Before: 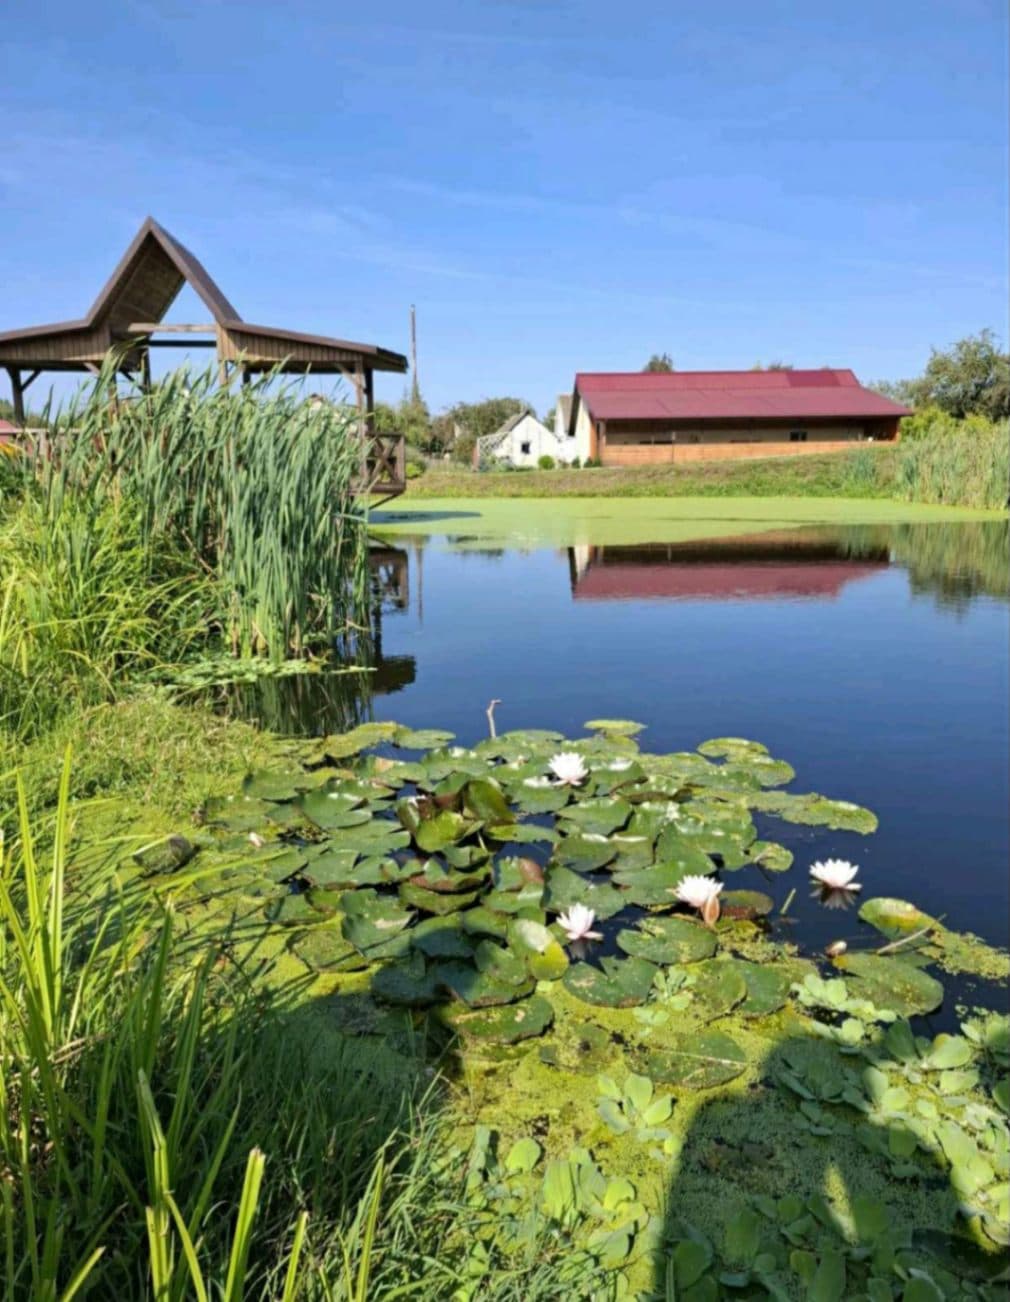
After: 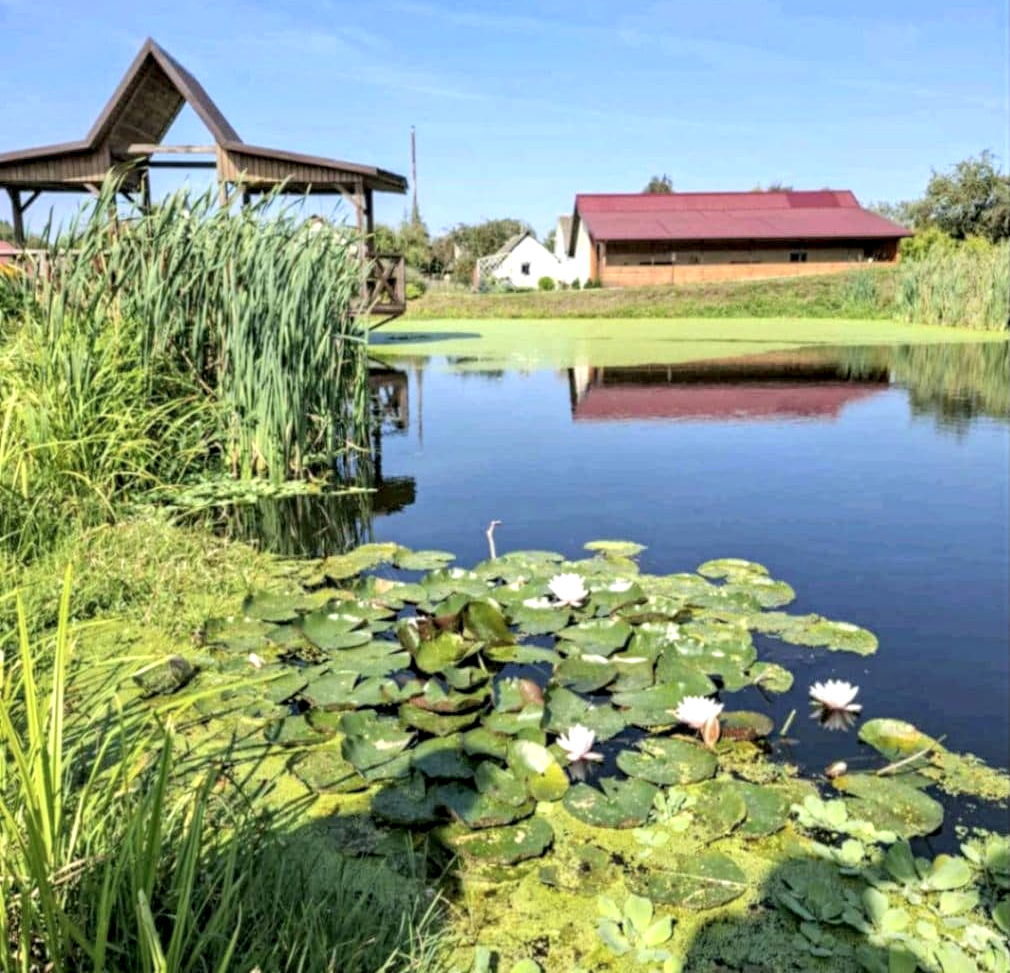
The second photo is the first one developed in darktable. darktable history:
local contrast: detail 156%
crop: top 13.798%, bottom 11.469%
contrast brightness saturation: brightness 0.15
base curve: curves: ch0 [(0, 0) (0.283, 0.295) (1, 1)]
shadows and highlights: shadows -9.37, white point adjustment 1.39, highlights 11.35
